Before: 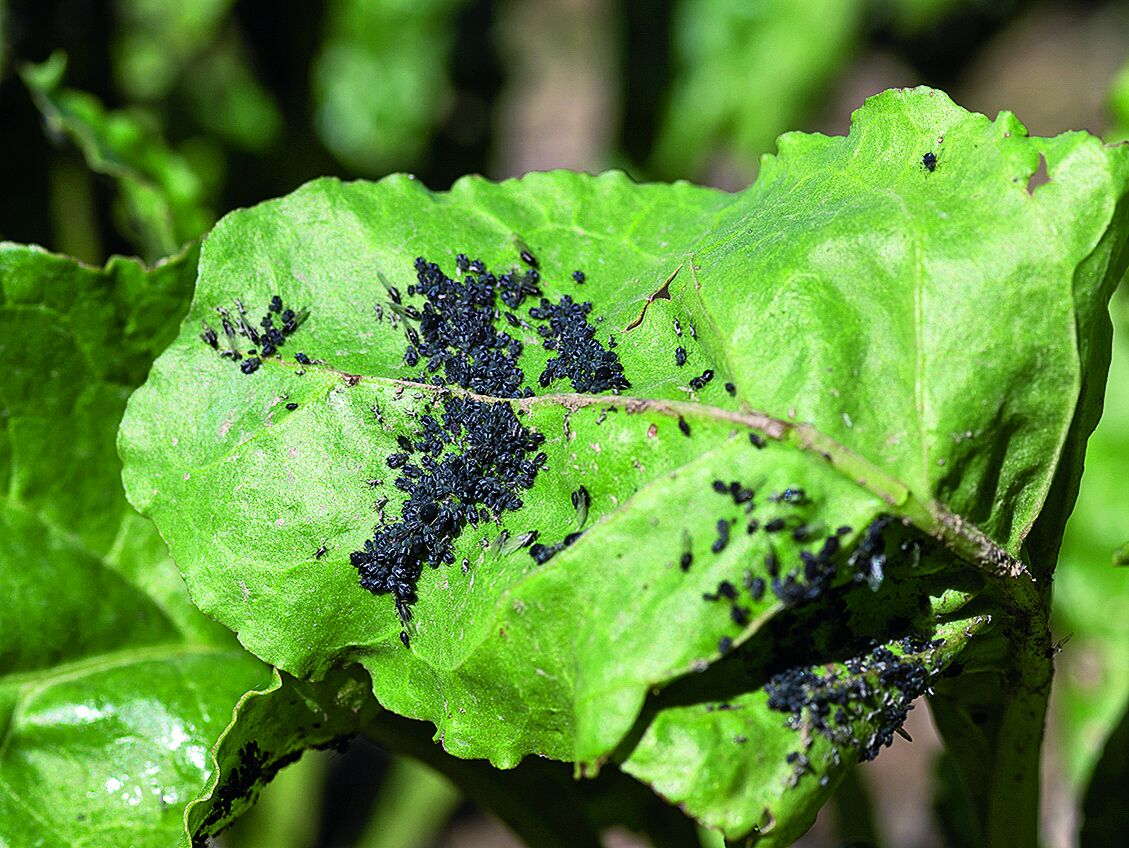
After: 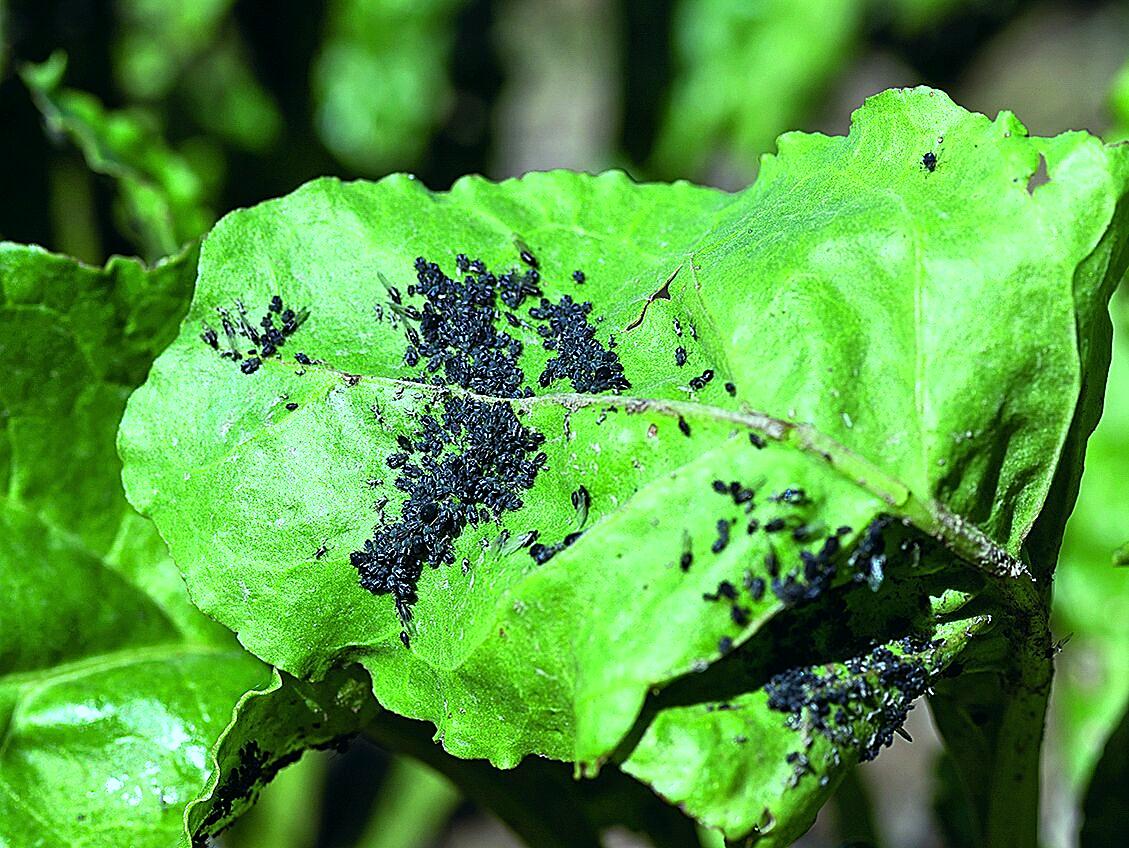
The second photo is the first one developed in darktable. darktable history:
color balance: mode lift, gamma, gain (sRGB), lift [0.997, 0.979, 1.021, 1.011], gamma [1, 1.084, 0.916, 0.998], gain [1, 0.87, 1.13, 1.101], contrast 4.55%, contrast fulcrum 38.24%, output saturation 104.09%
sharpen: on, module defaults
